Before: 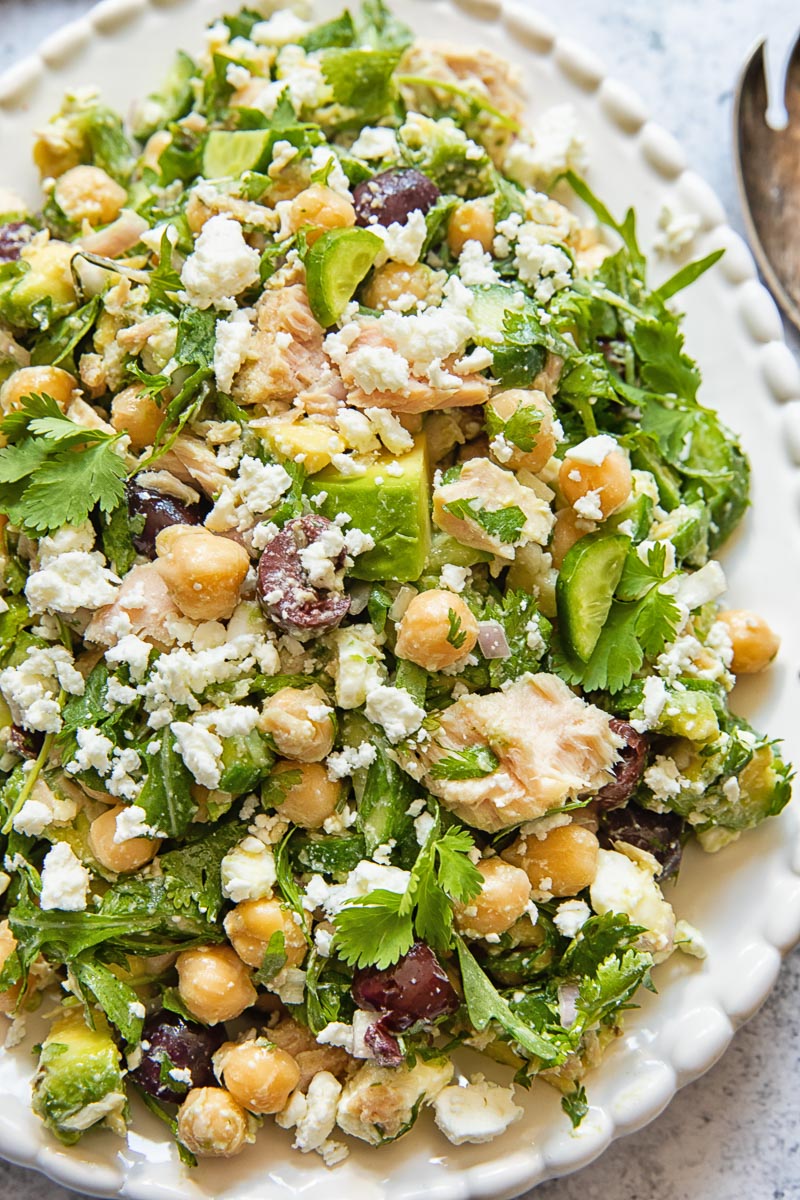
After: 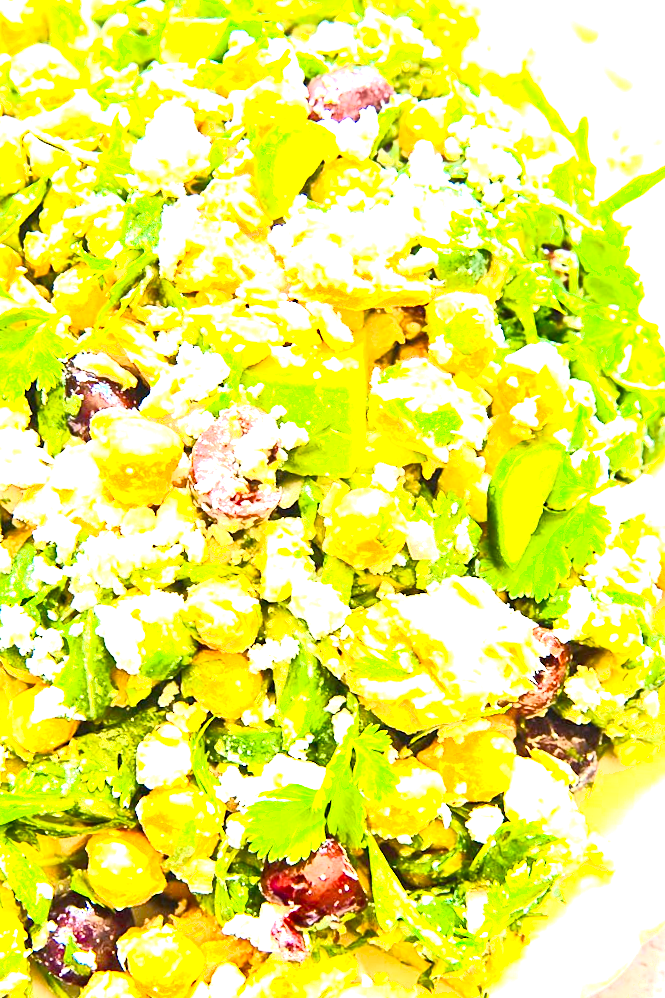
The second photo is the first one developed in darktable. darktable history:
crop and rotate: angle -3.27°, left 5.211%, top 5.211%, right 4.607%, bottom 4.607%
contrast brightness saturation: contrast 0.2, brightness 0.16, saturation 0.22
exposure: exposure 2.207 EV, compensate highlight preservation false
shadows and highlights: shadows 0, highlights 40
color balance rgb: linear chroma grading › shadows 16%, perceptual saturation grading › global saturation 8%, perceptual saturation grading › shadows 4%, perceptual brilliance grading › global brilliance 2%, perceptual brilliance grading › highlights 8%, perceptual brilliance grading › shadows -4%, global vibrance 16%, saturation formula JzAzBz (2021)
